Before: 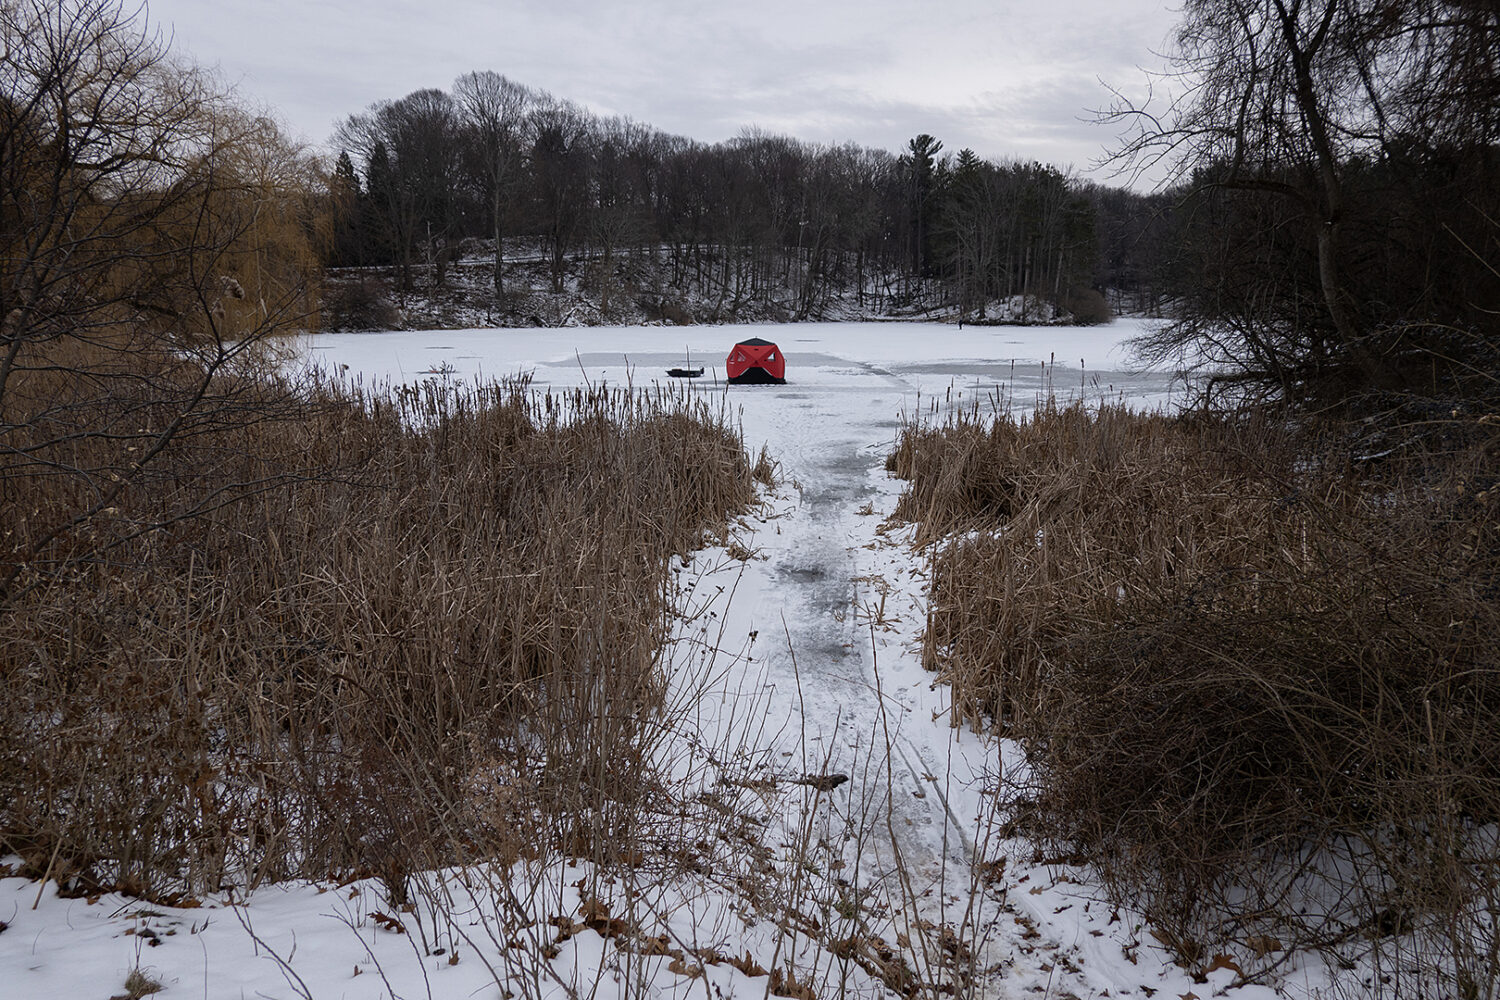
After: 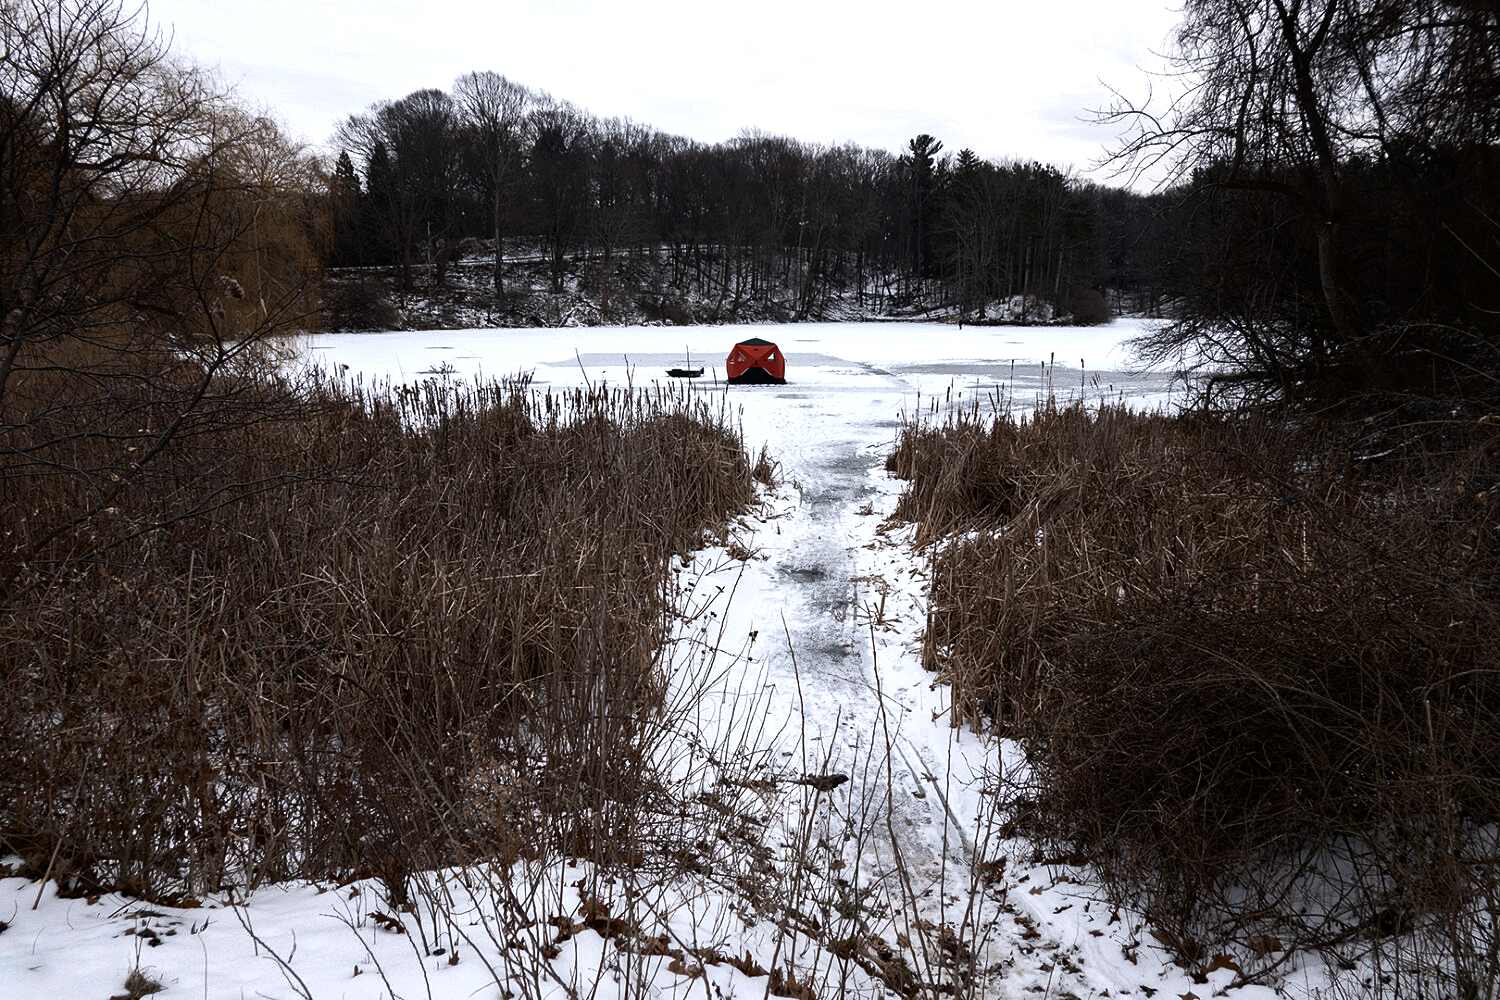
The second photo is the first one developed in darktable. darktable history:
color zones: curves: ch0 [(0, 0.5) (0.125, 0.4) (0.25, 0.5) (0.375, 0.4) (0.5, 0.4) (0.625, 0.6) (0.75, 0.6) (0.875, 0.5)]; ch1 [(0, 0.35) (0.125, 0.45) (0.25, 0.35) (0.375, 0.35) (0.5, 0.35) (0.625, 0.35) (0.75, 0.45) (0.875, 0.35)]; ch2 [(0, 0.6) (0.125, 0.5) (0.25, 0.5) (0.375, 0.6) (0.5, 0.6) (0.625, 0.5) (0.75, 0.5) (0.875, 0.5)]
contrast brightness saturation: contrast 0.03, brightness -0.04
tone equalizer: -8 EV -0.75 EV, -7 EV -0.7 EV, -6 EV -0.6 EV, -5 EV -0.4 EV, -3 EV 0.4 EV, -2 EV 0.6 EV, -1 EV 0.7 EV, +0 EV 0.75 EV, edges refinement/feathering 500, mask exposure compensation -1.57 EV, preserve details no
